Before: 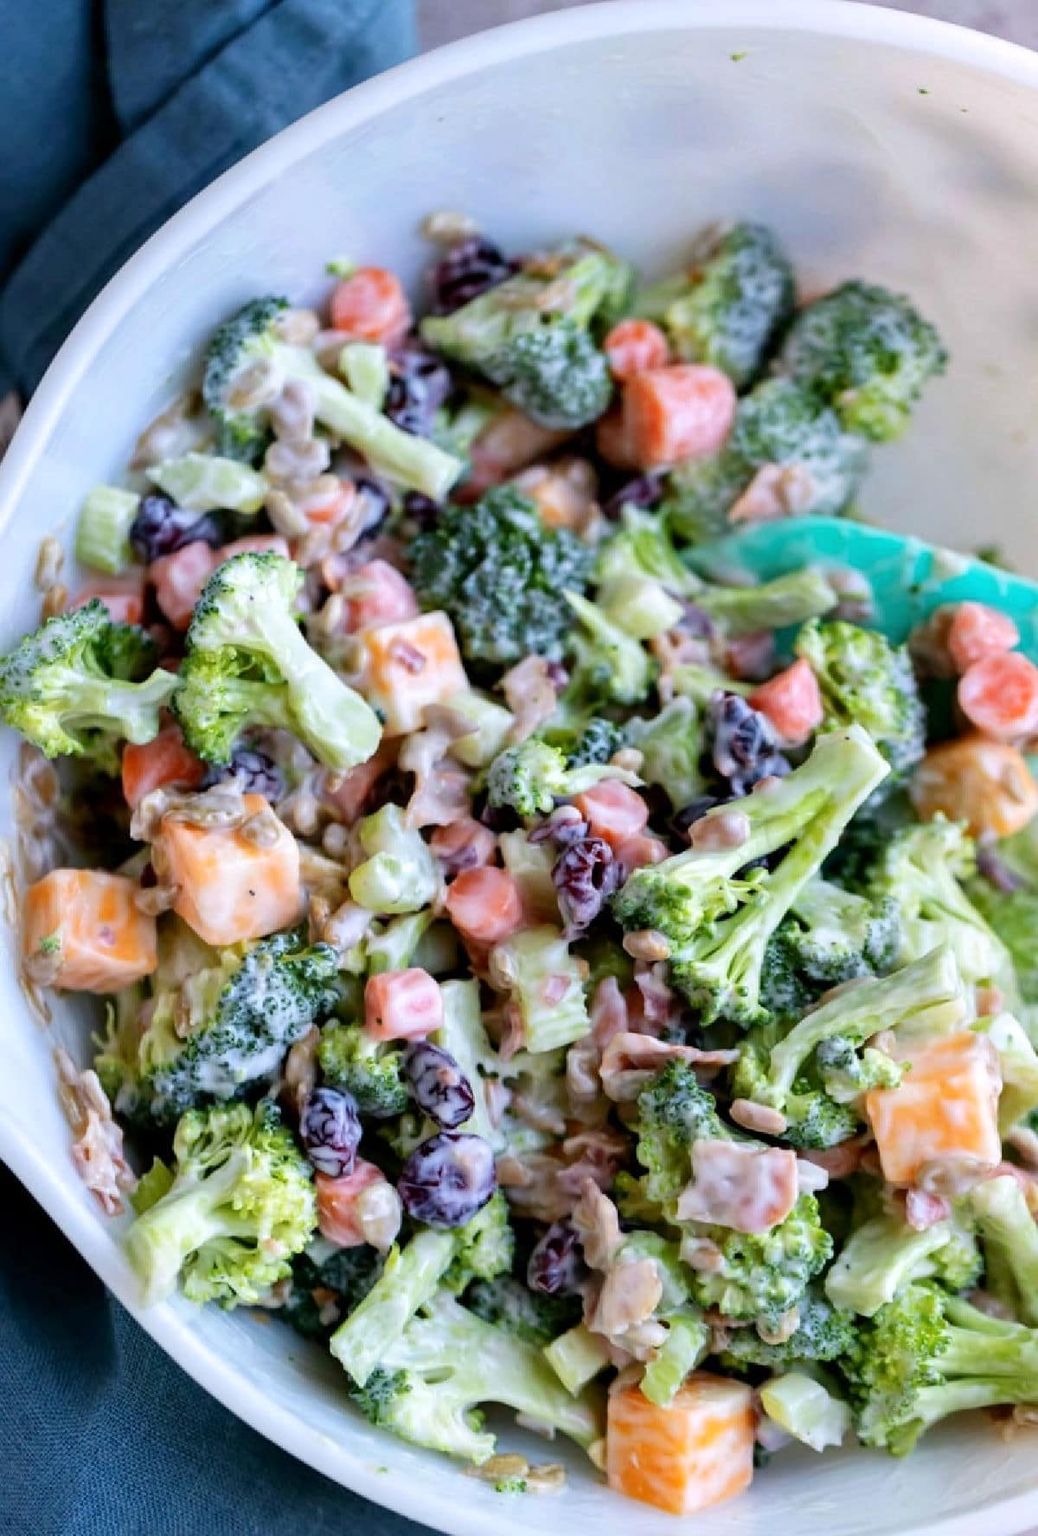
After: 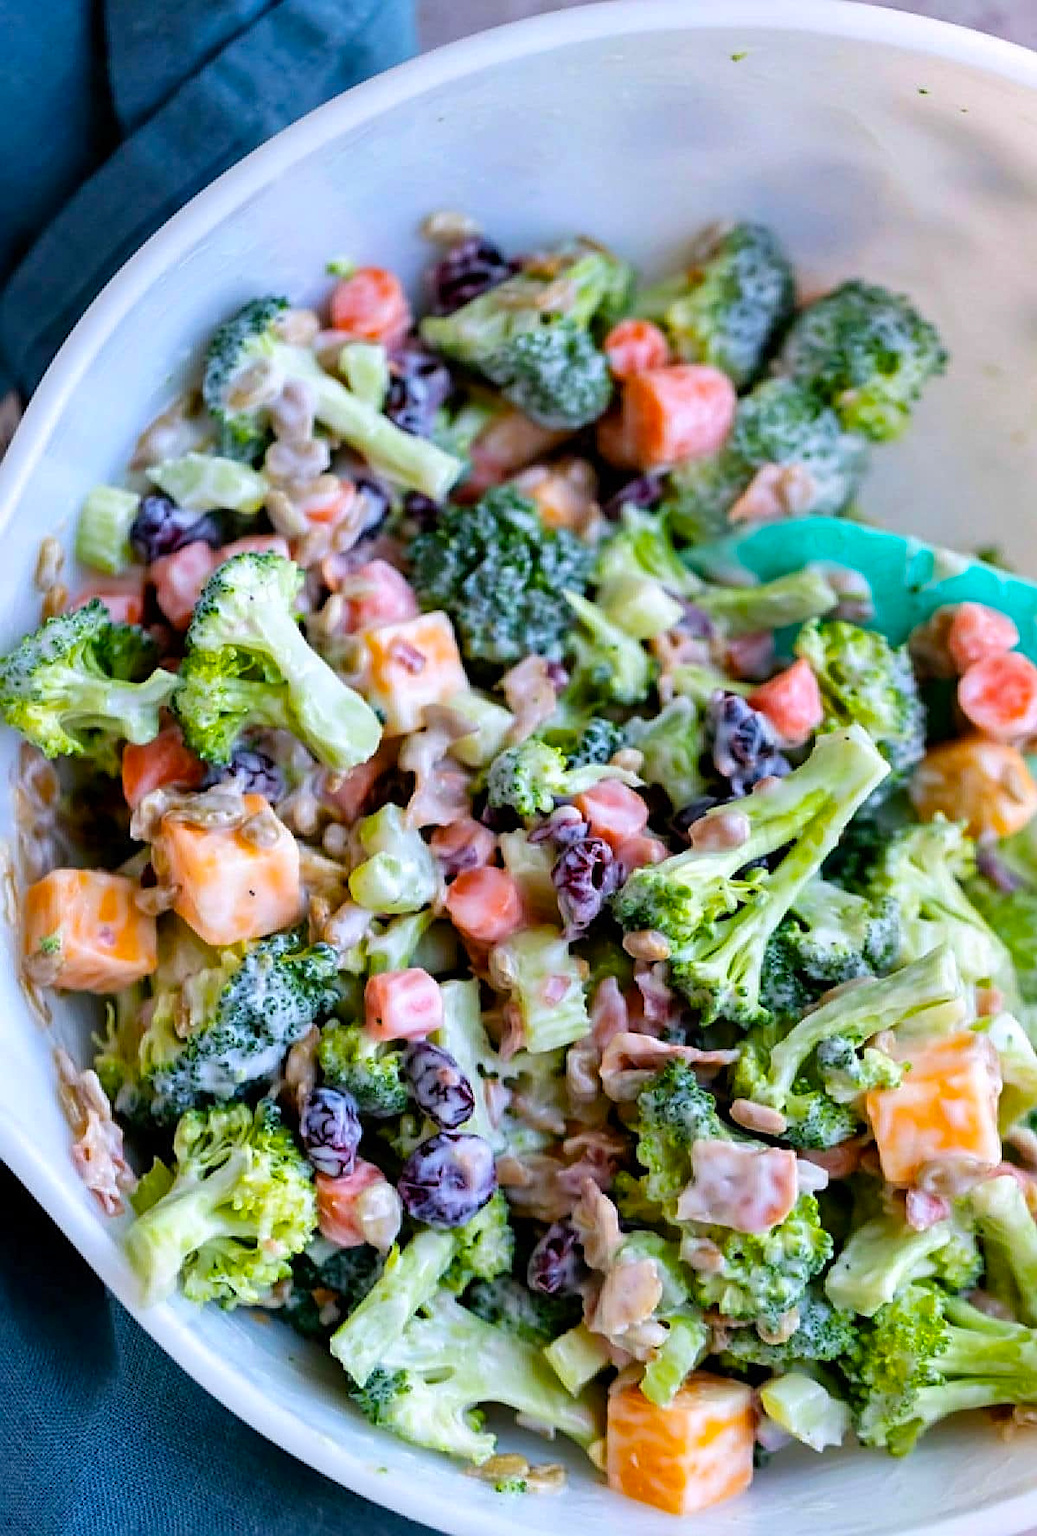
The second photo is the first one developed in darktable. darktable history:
shadows and highlights: shadows 20.55, highlights -20.99, soften with gaussian
sharpen: on, module defaults
color balance rgb: perceptual saturation grading › global saturation 30%, global vibrance 10%
